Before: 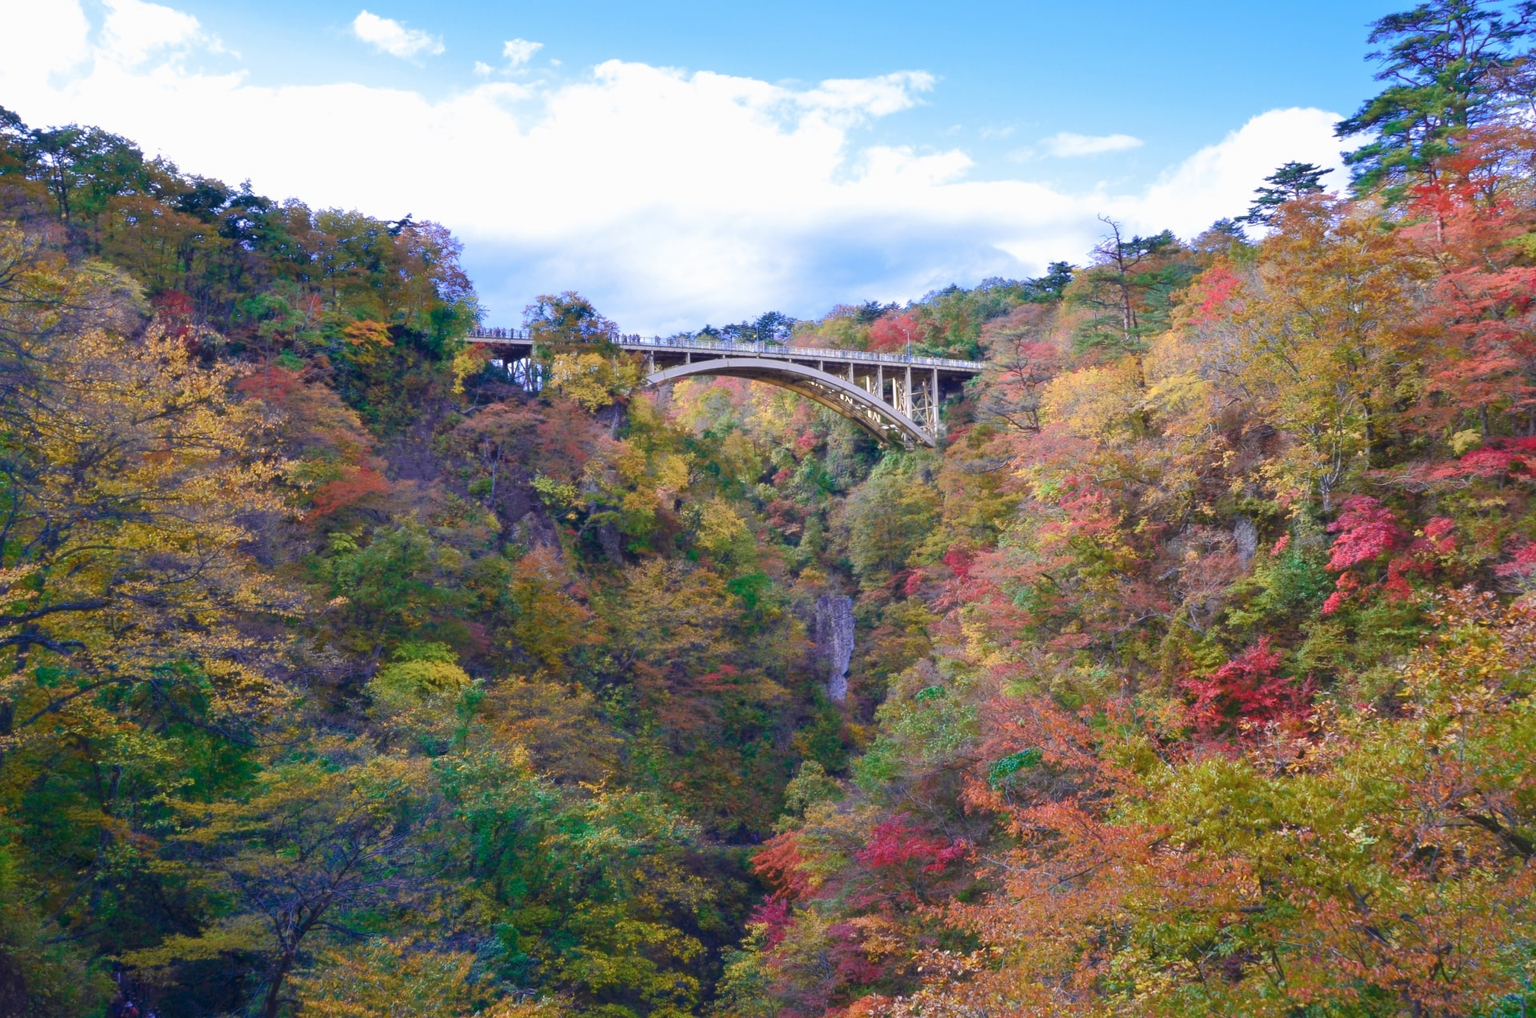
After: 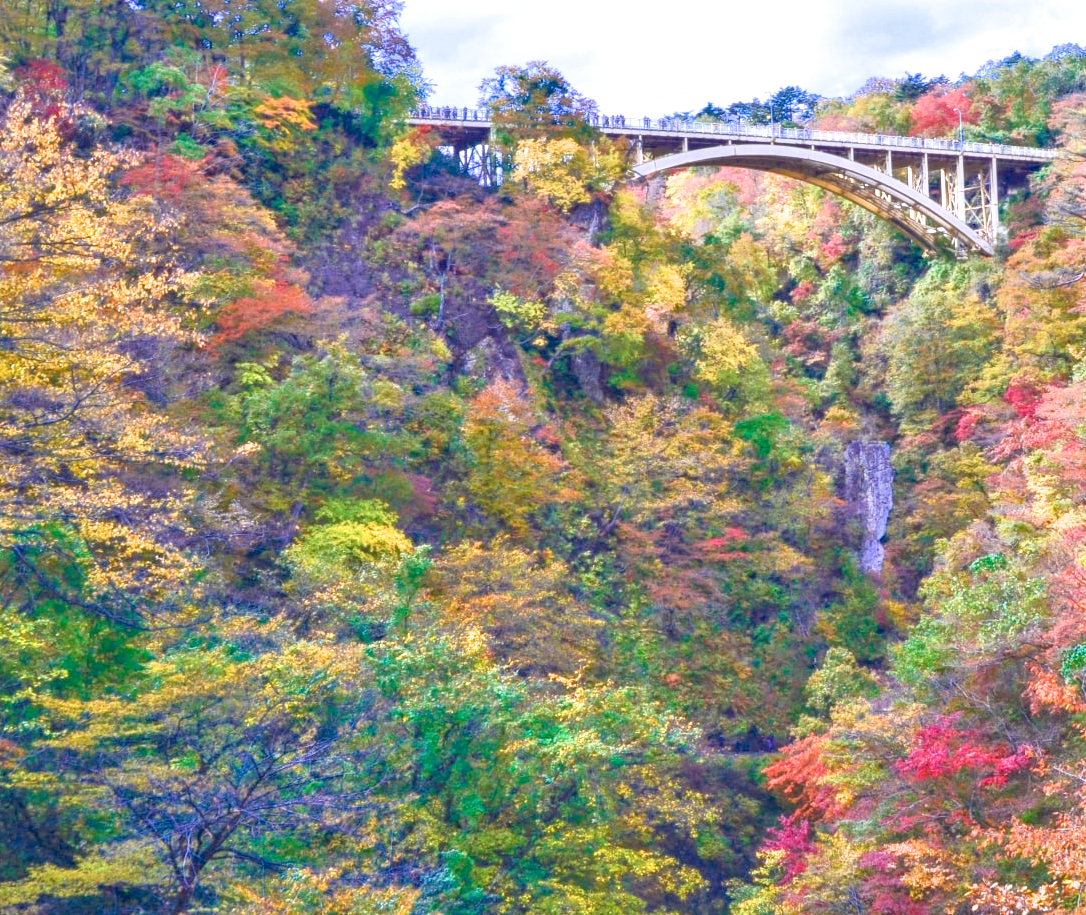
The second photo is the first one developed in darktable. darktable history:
tone equalizer: -7 EV 0.163 EV, -6 EV 0.615 EV, -5 EV 1.17 EV, -4 EV 1.36 EV, -3 EV 1.12 EV, -2 EV 0.6 EV, -1 EV 0.164 EV
crop: left 9.164%, top 23.835%, right 34.25%, bottom 4.191%
haze removal: adaptive false
exposure: black level correction 0, exposure 1 EV, compensate highlight preservation false
local contrast: on, module defaults
filmic rgb: black relative exposure -16 EV, white relative exposure 2.92 EV, hardness 9.97
